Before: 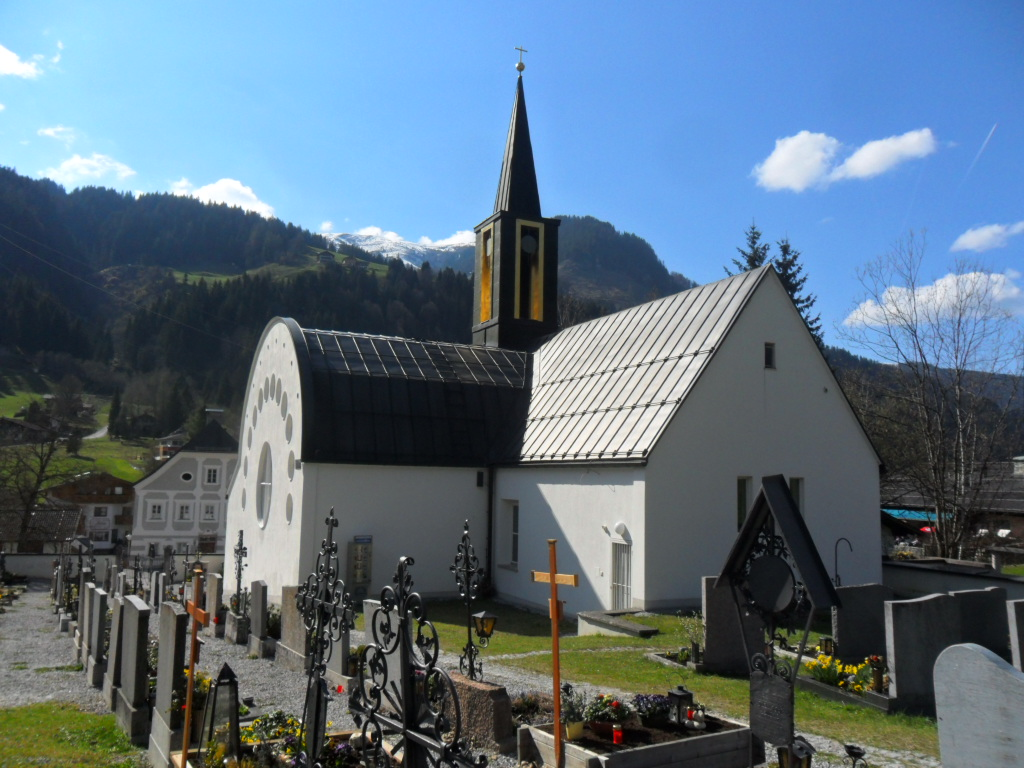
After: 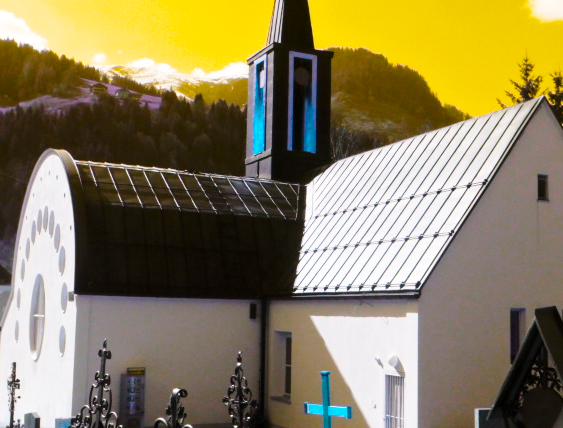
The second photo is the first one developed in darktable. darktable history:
crop and rotate: left 22.238%, top 21.926%, right 22.692%, bottom 22.268%
tone equalizer: on, module defaults
base curve: curves: ch0 [(0, 0) (0.028, 0.03) (0.121, 0.232) (0.46, 0.748) (0.859, 0.968) (1, 1)], preserve colors none
exposure: black level correction 0.001, exposure 0.015 EV, compensate highlight preservation false
color balance rgb: power › hue 211.43°, highlights gain › chroma 1.084%, highlights gain › hue 60.06°, perceptual saturation grading › global saturation 24.886%, hue shift 179.8°, global vibrance 49.897%, contrast 0.634%
